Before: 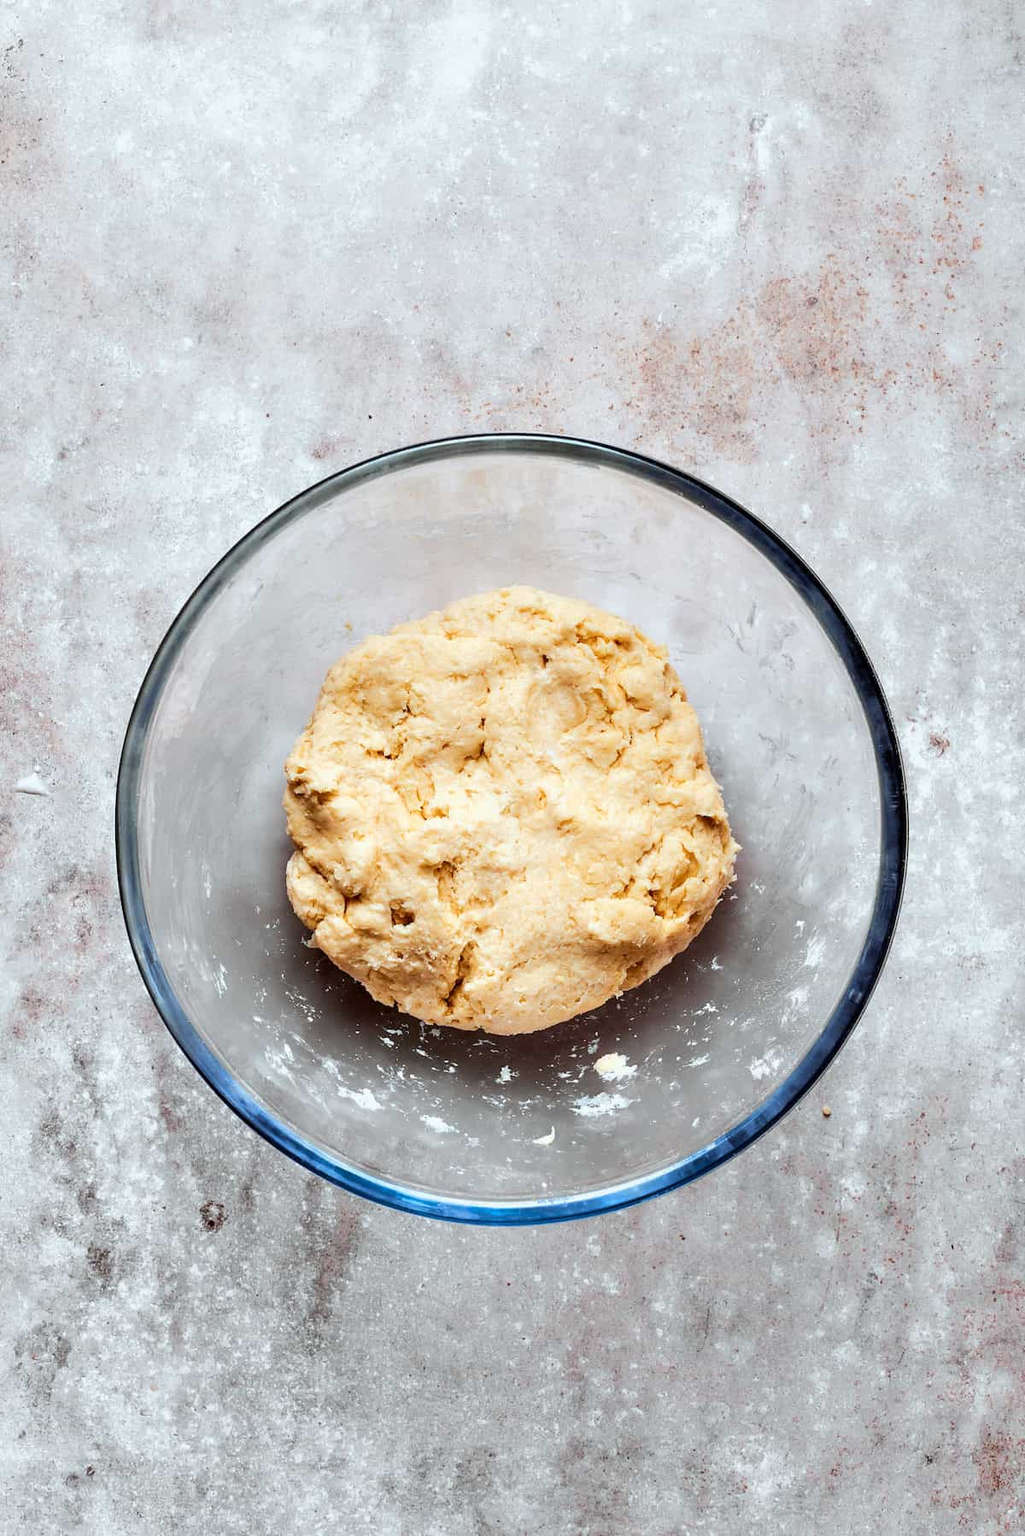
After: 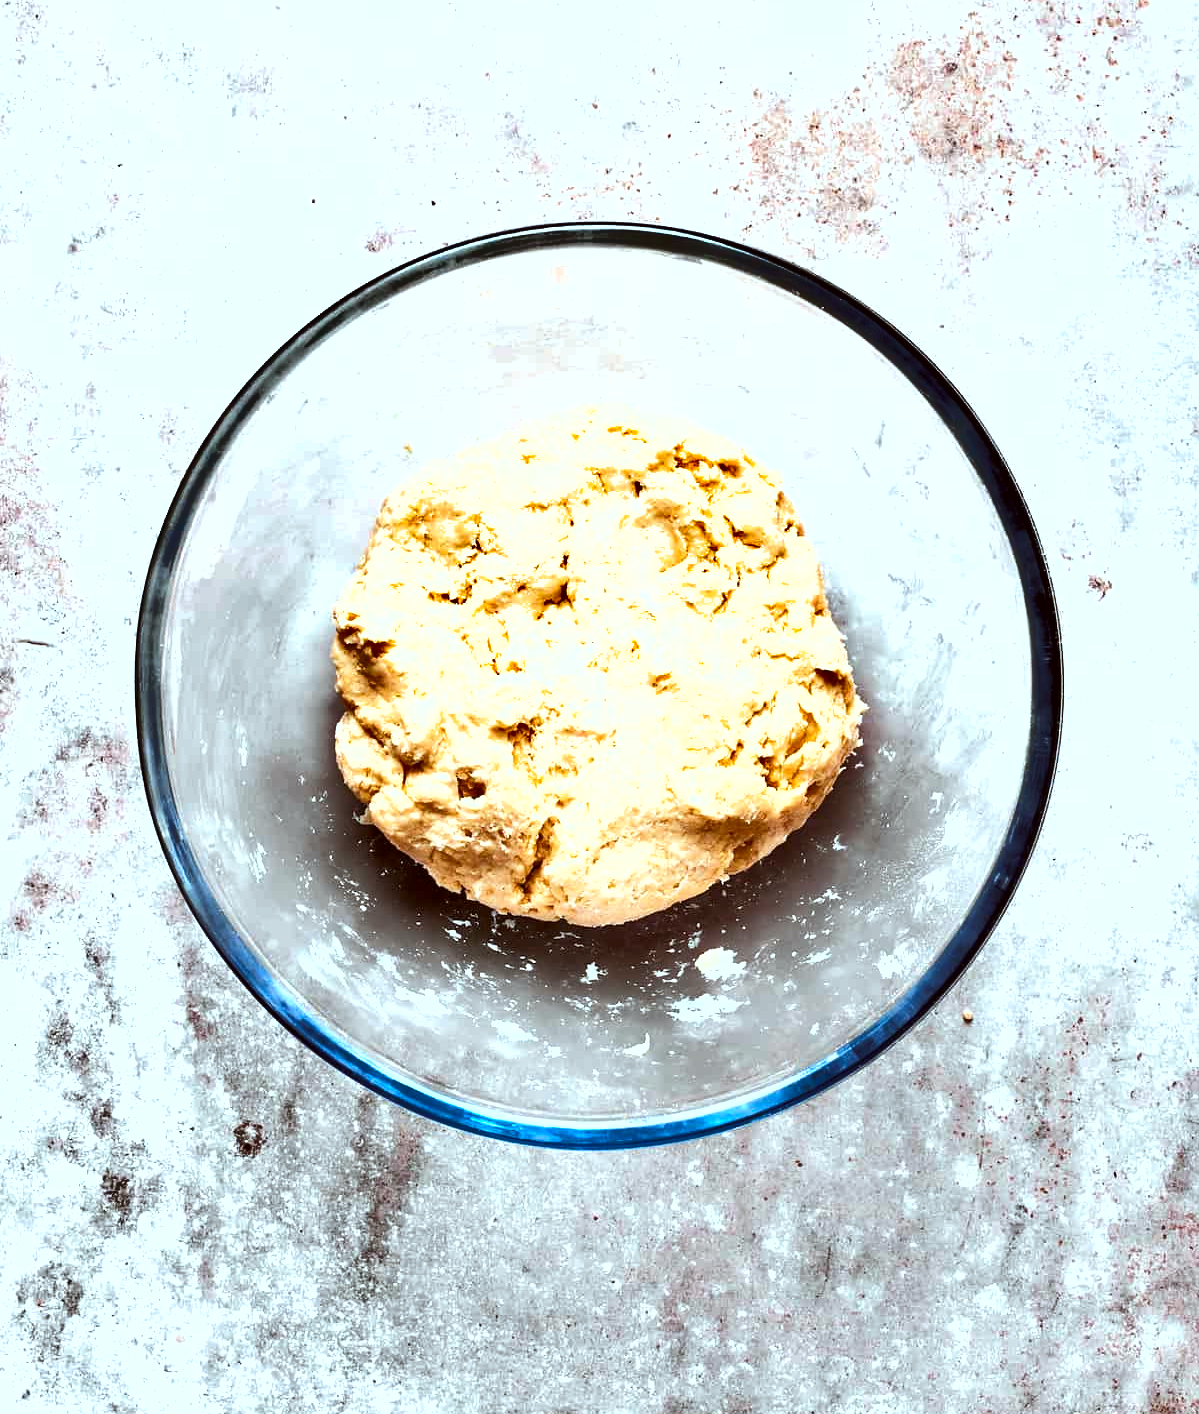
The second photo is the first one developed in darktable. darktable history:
crop and rotate: top 15.91%, bottom 5.429%
shadows and highlights: low approximation 0.01, soften with gaussian
tone equalizer: -8 EV -0.762 EV, -7 EV -0.729 EV, -6 EV -0.633 EV, -5 EV -0.388 EV, -3 EV 0.402 EV, -2 EV 0.6 EV, -1 EV 0.698 EV, +0 EV 0.778 EV
color correction: highlights a* -5.01, highlights b* -3.92, shadows a* 3.92, shadows b* 4.52
